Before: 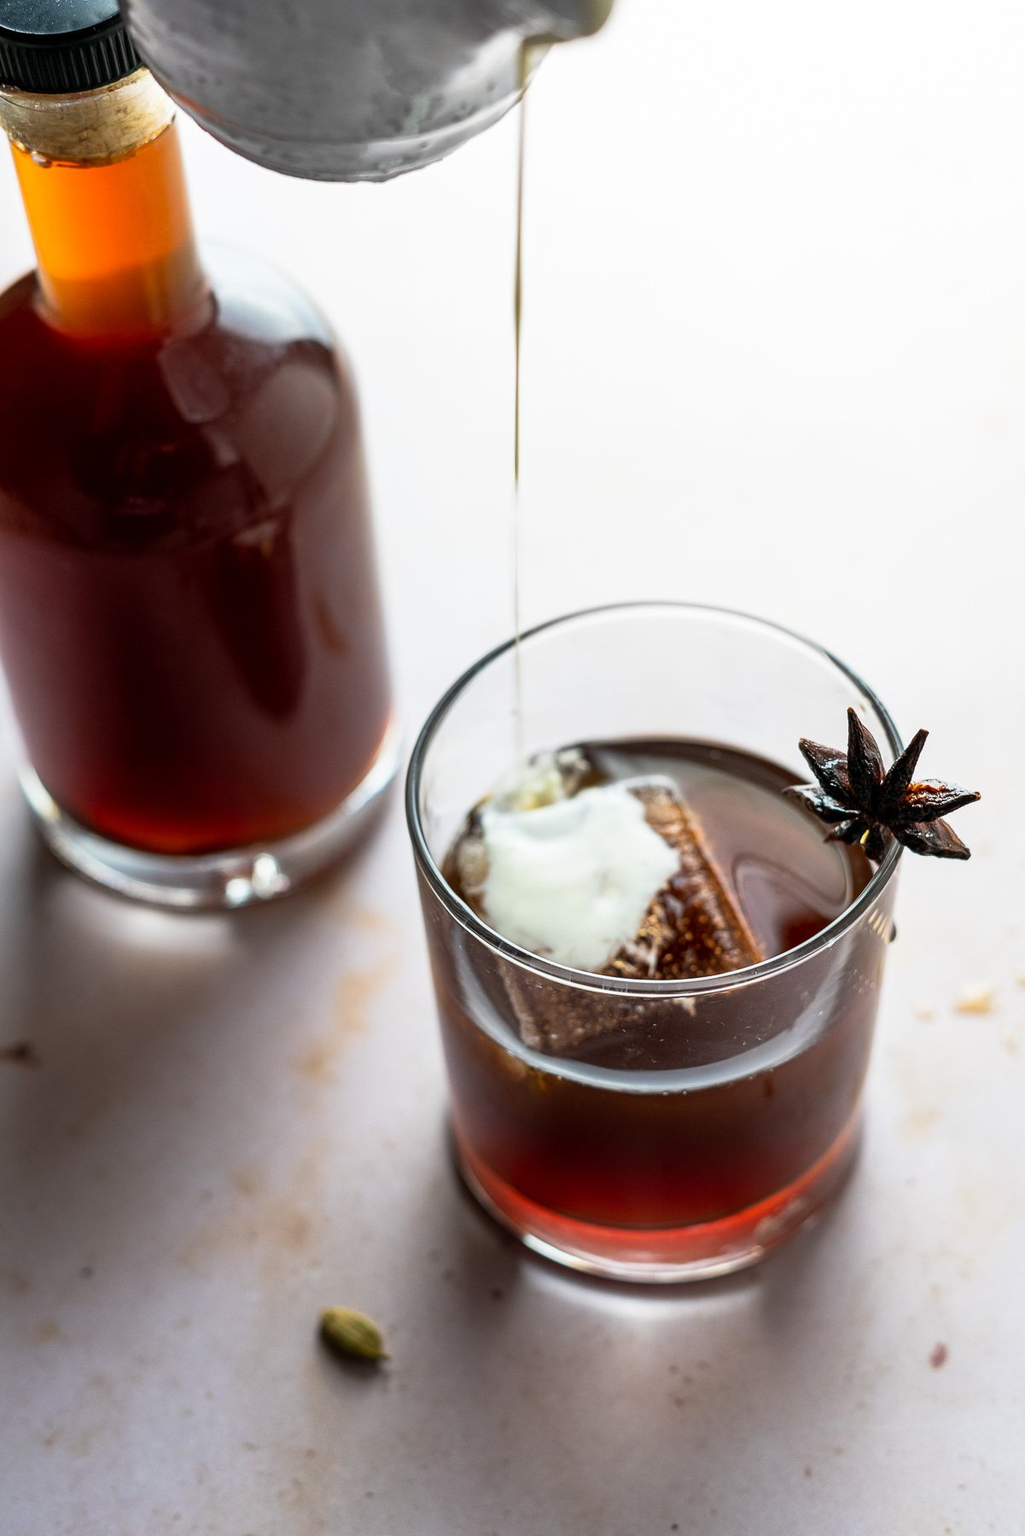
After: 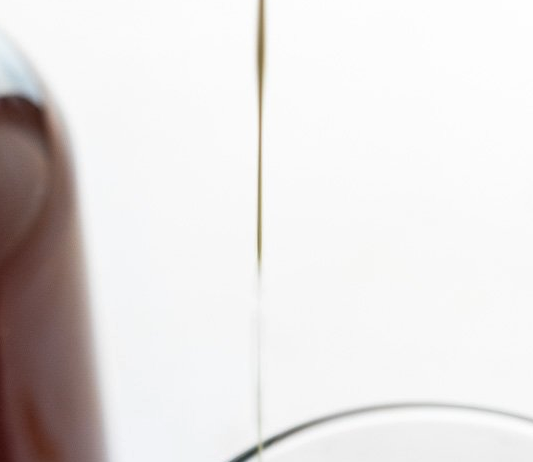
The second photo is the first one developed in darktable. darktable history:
crop: left 28.854%, top 16.819%, right 26.757%, bottom 57.483%
tone equalizer: edges refinement/feathering 500, mask exposure compensation -1.57 EV, preserve details no
